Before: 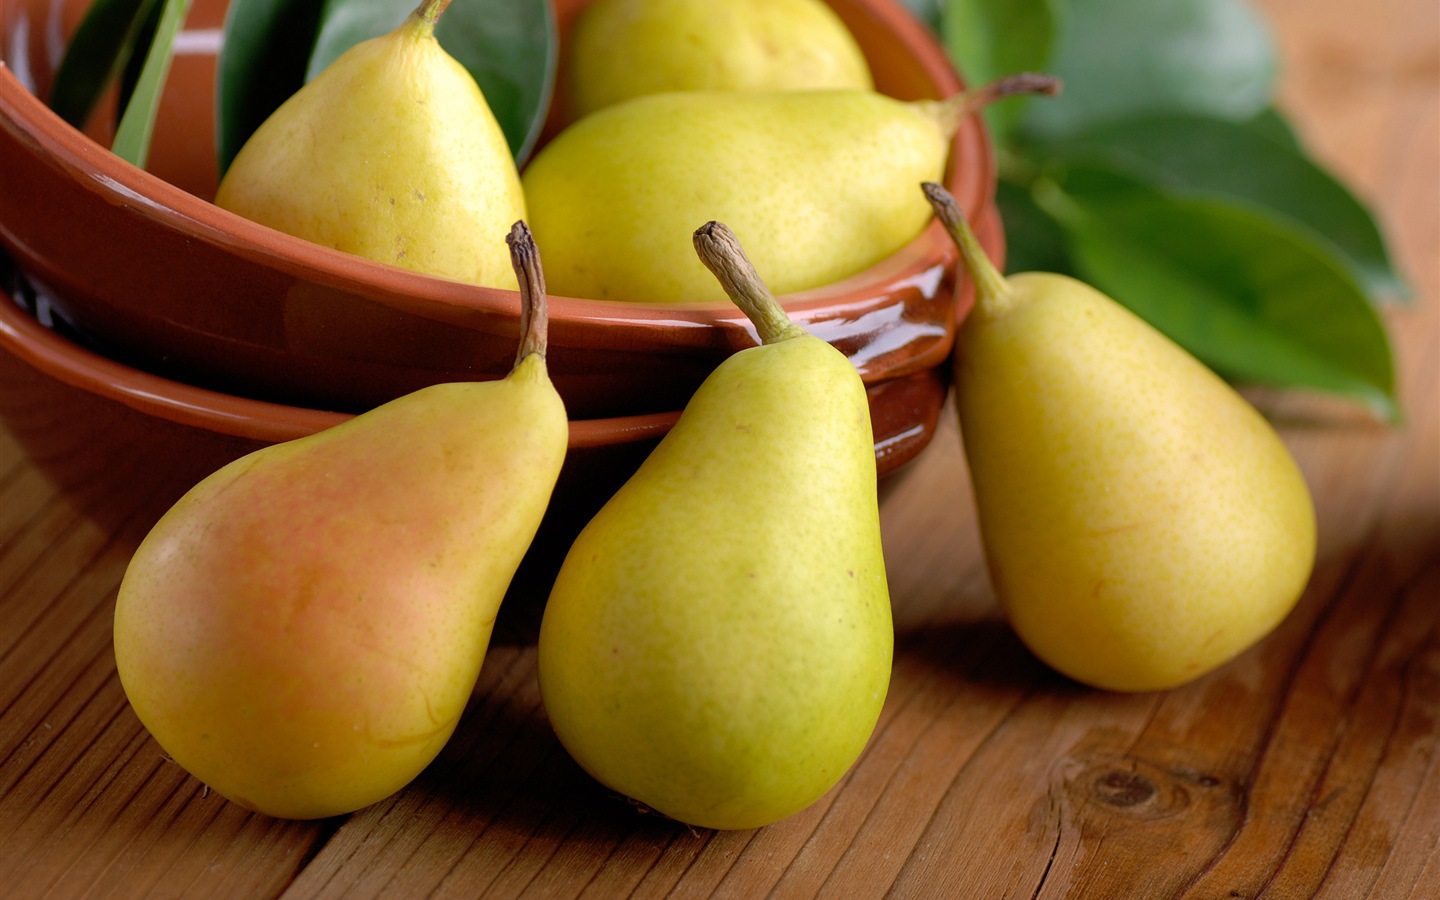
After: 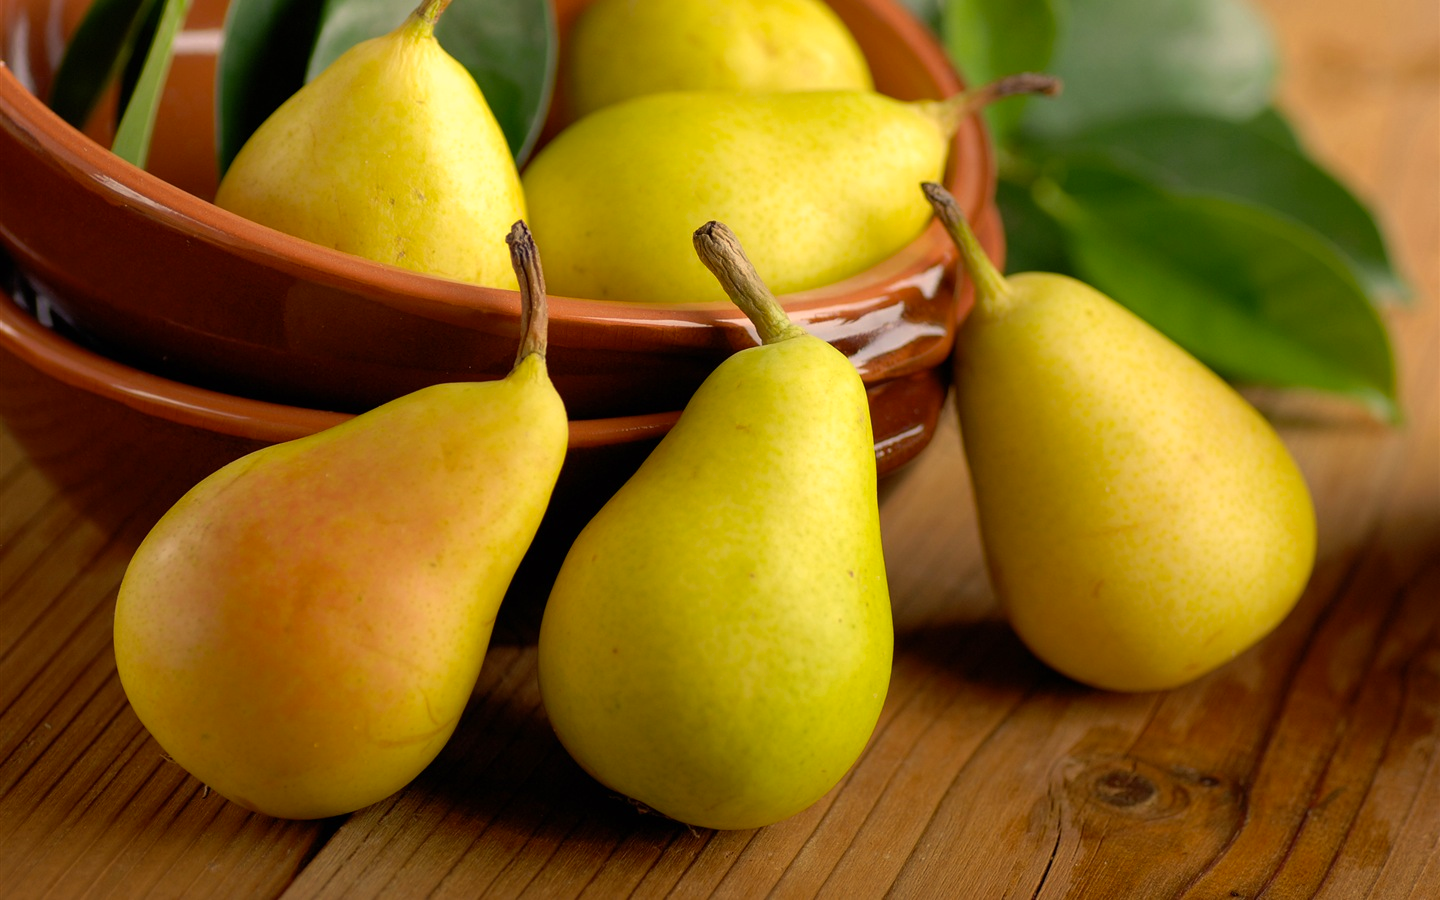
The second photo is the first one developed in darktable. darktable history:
color correction: highlights a* 2.65, highlights b* 22.64
